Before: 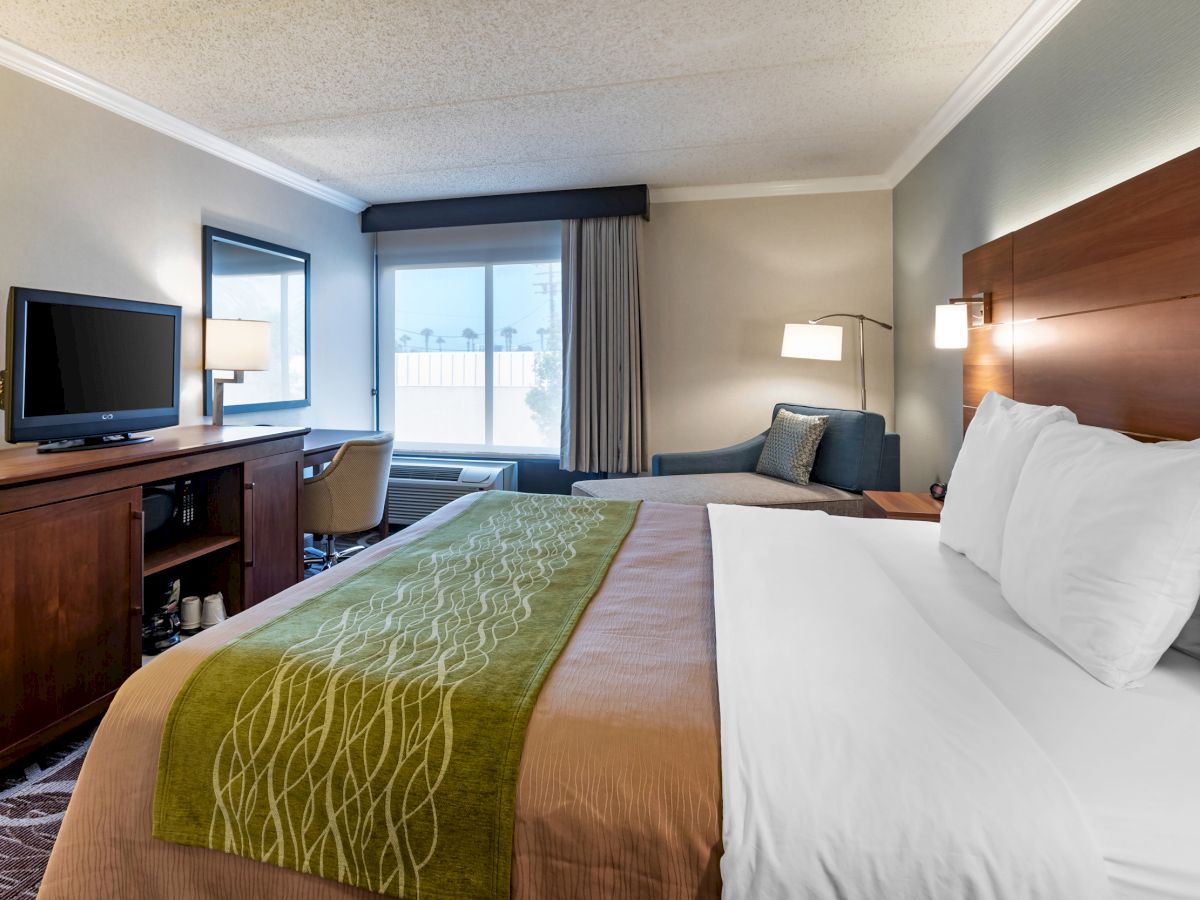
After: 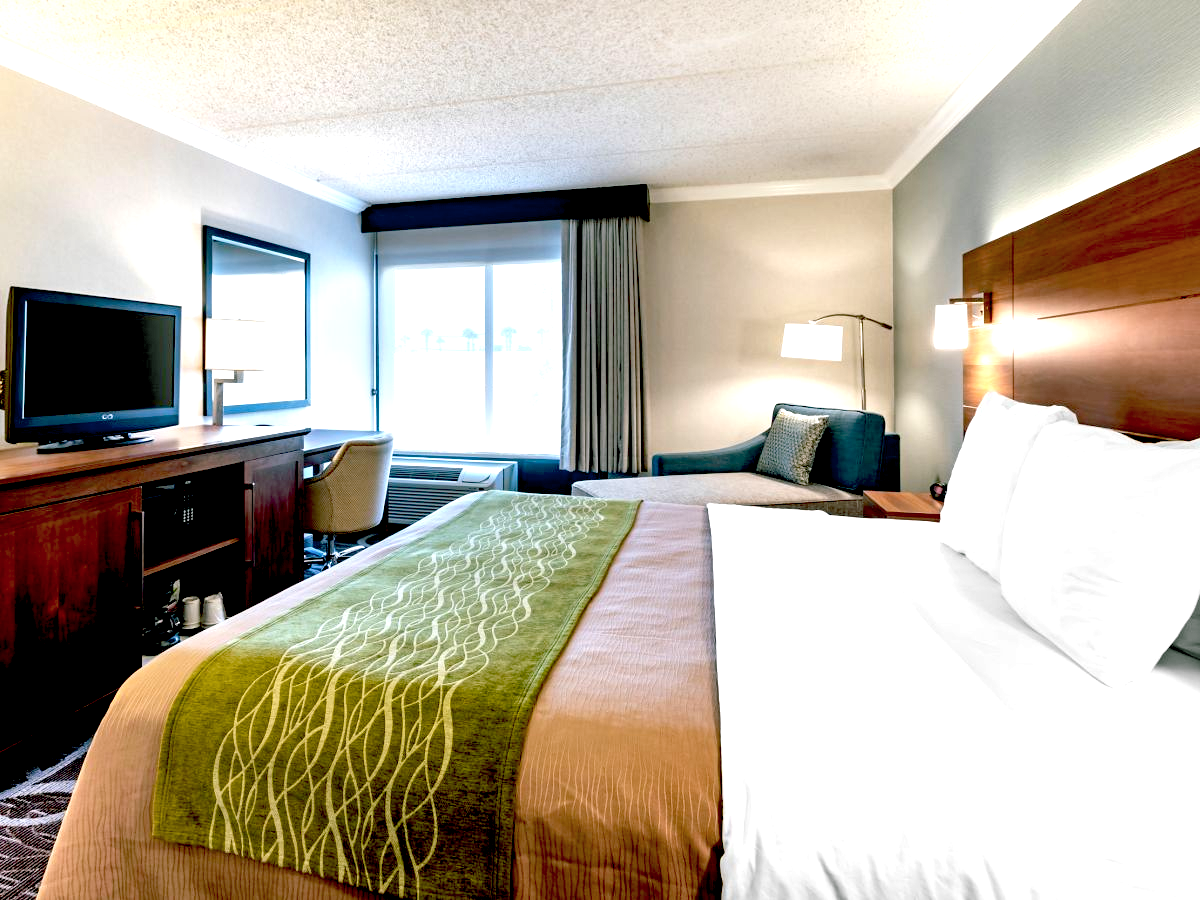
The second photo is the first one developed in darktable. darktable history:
exposure: black level correction 0.036, exposure 0.902 EV, compensate highlight preservation false
color balance rgb: shadows lift › chroma 11.952%, shadows lift › hue 131.13°, perceptual saturation grading › global saturation -12.313%
